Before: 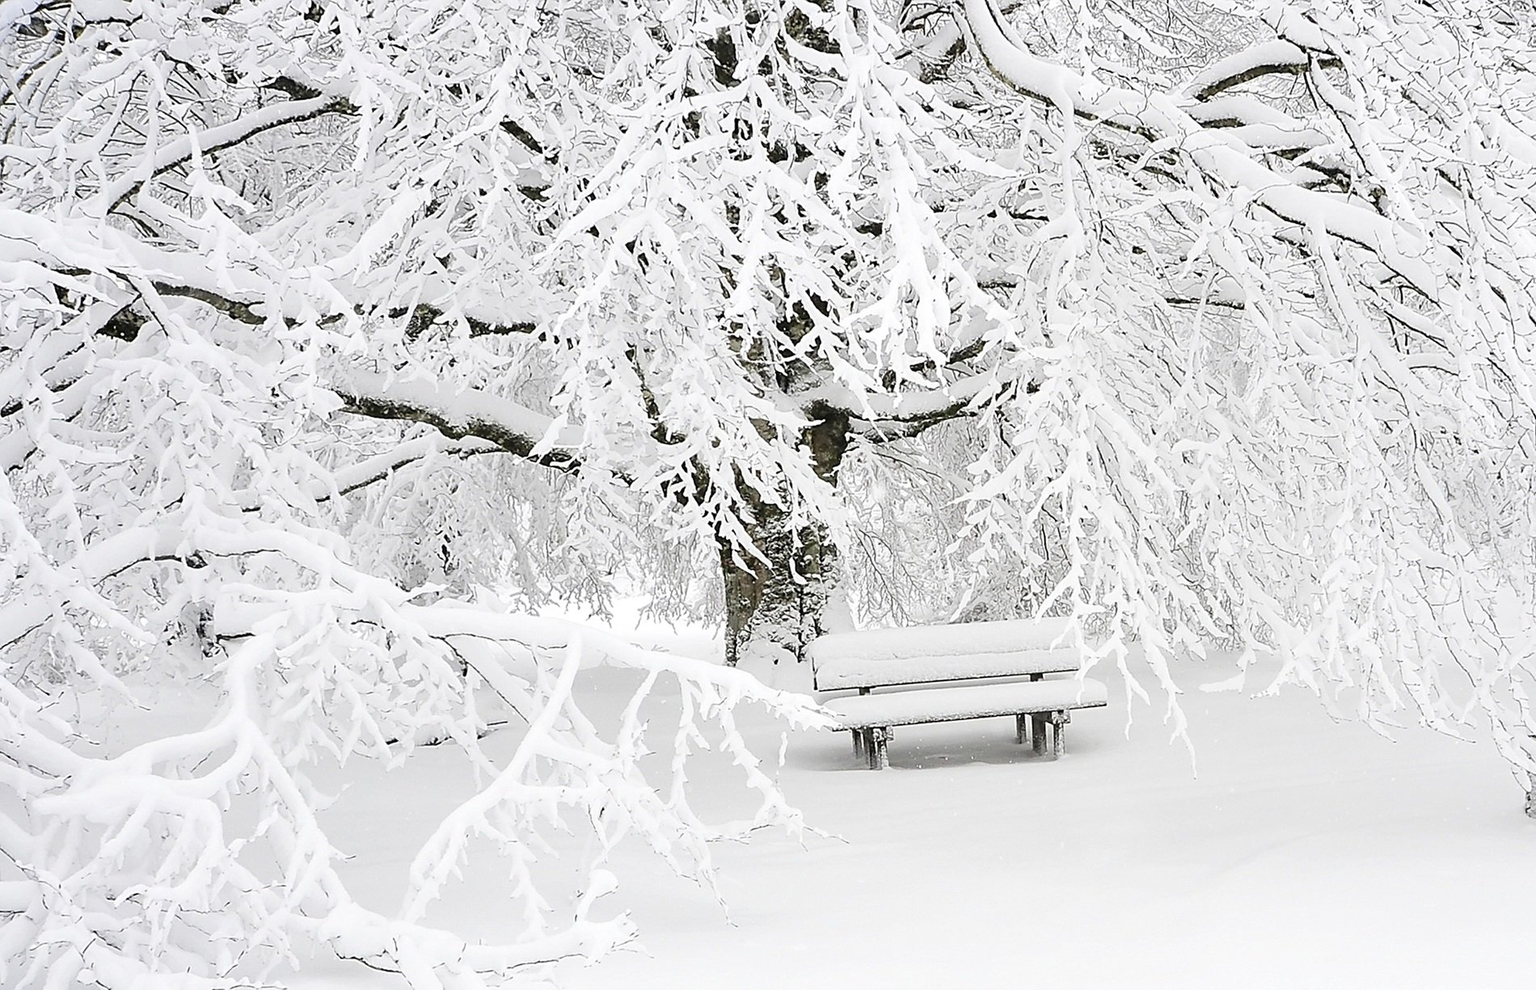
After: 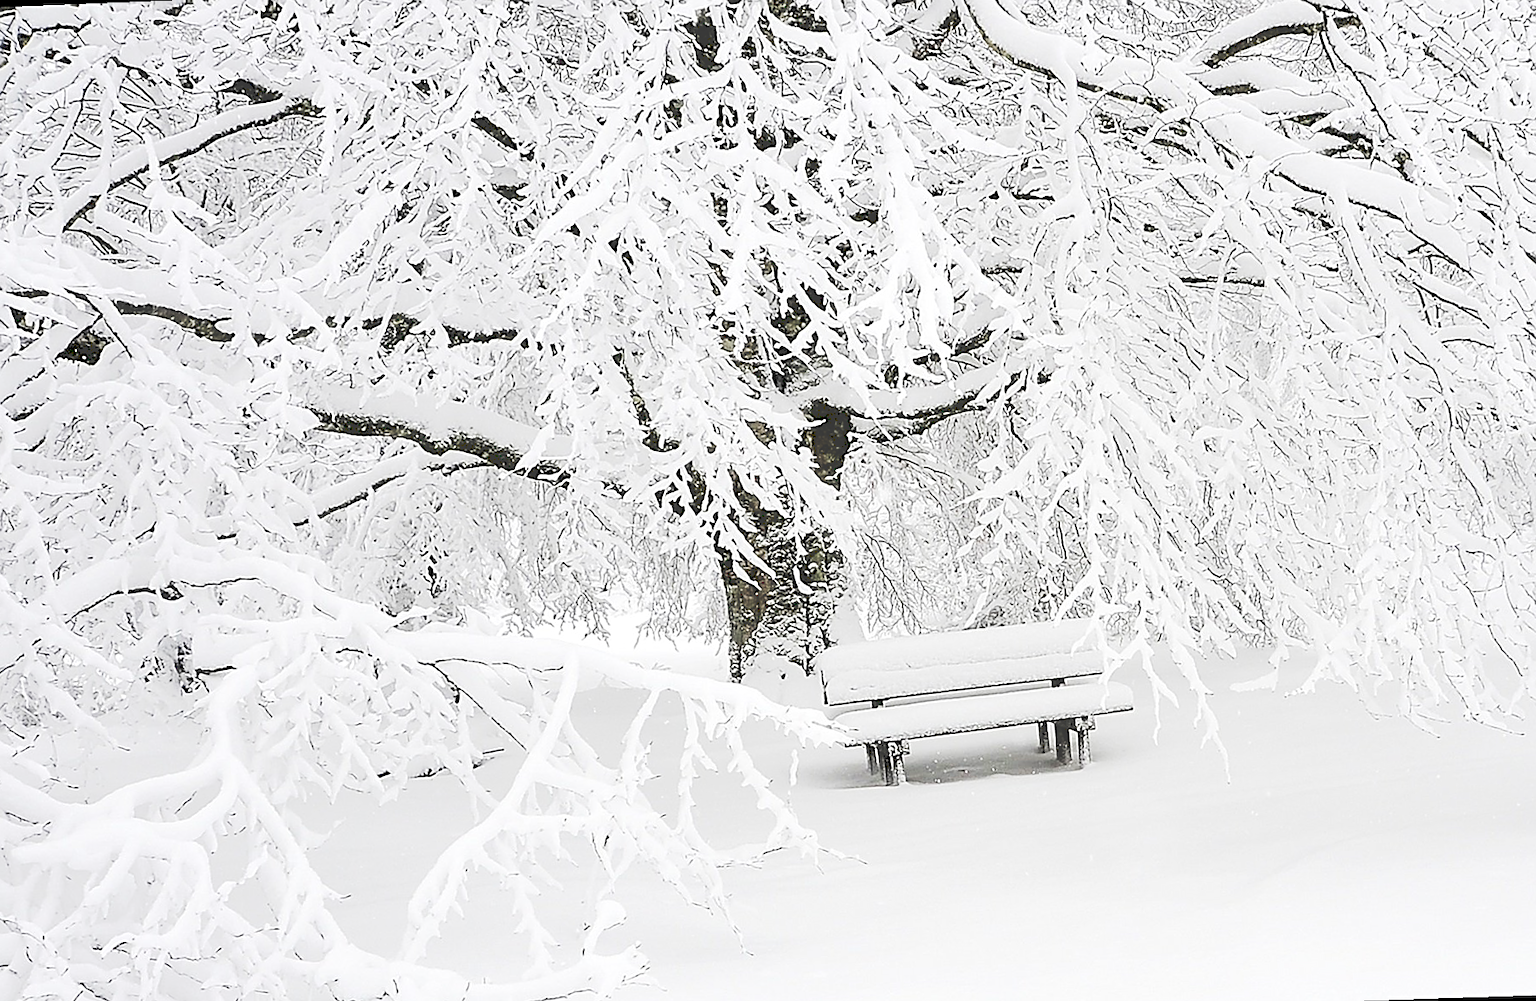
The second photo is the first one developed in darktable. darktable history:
exposure: black level correction 0.005, exposure 0.014 EV, compensate highlight preservation false
tone curve: curves: ch0 [(0, 0) (0.003, 0.235) (0.011, 0.235) (0.025, 0.235) (0.044, 0.235) (0.069, 0.235) (0.1, 0.237) (0.136, 0.239) (0.177, 0.243) (0.224, 0.256) (0.277, 0.287) (0.335, 0.329) (0.399, 0.391) (0.468, 0.476) (0.543, 0.574) (0.623, 0.683) (0.709, 0.778) (0.801, 0.869) (0.898, 0.924) (1, 1)], preserve colors none
rotate and perspective: rotation -2.12°, lens shift (vertical) 0.009, lens shift (horizontal) -0.008, automatic cropping original format, crop left 0.036, crop right 0.964, crop top 0.05, crop bottom 0.959
sharpen: on, module defaults
